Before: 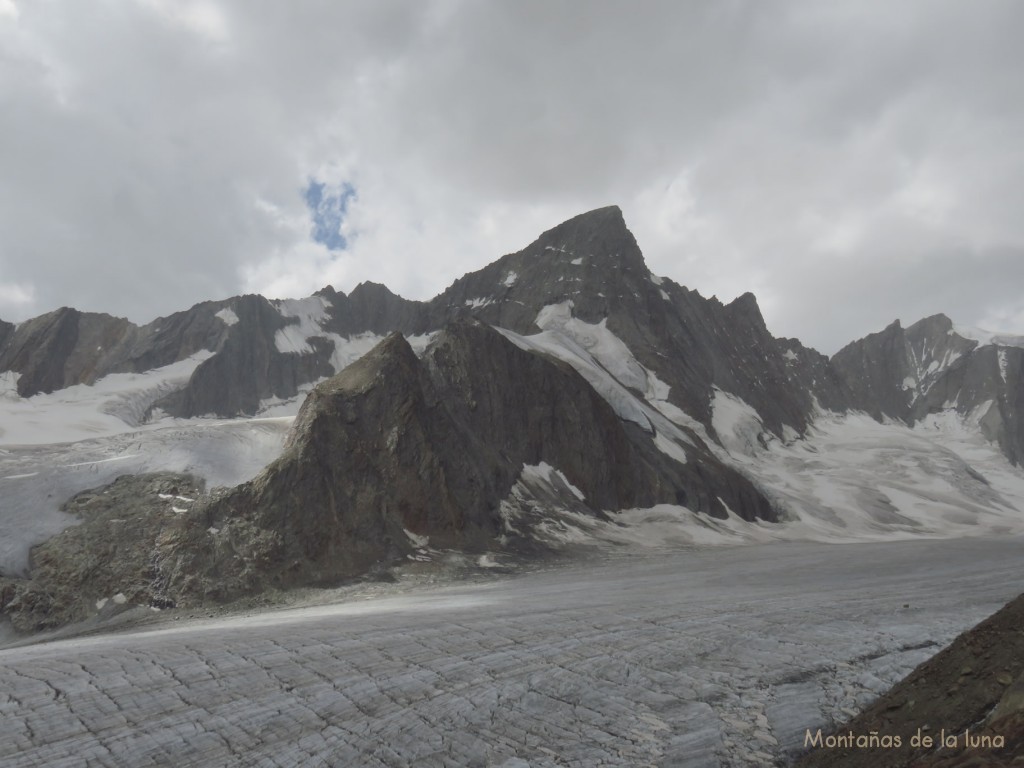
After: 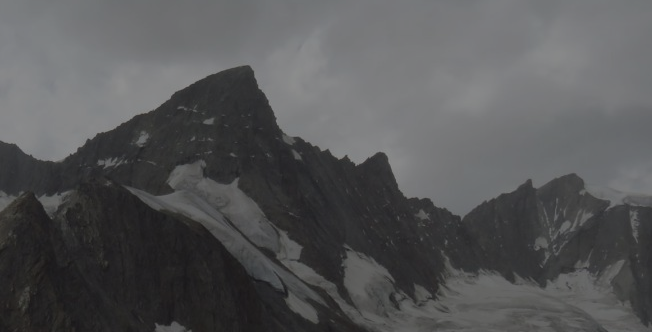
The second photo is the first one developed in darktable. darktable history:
crop: left 36.005%, top 18.293%, right 0.31%, bottom 38.444%
exposure: exposure -1.468 EV, compensate highlight preservation false
white balance: emerald 1
